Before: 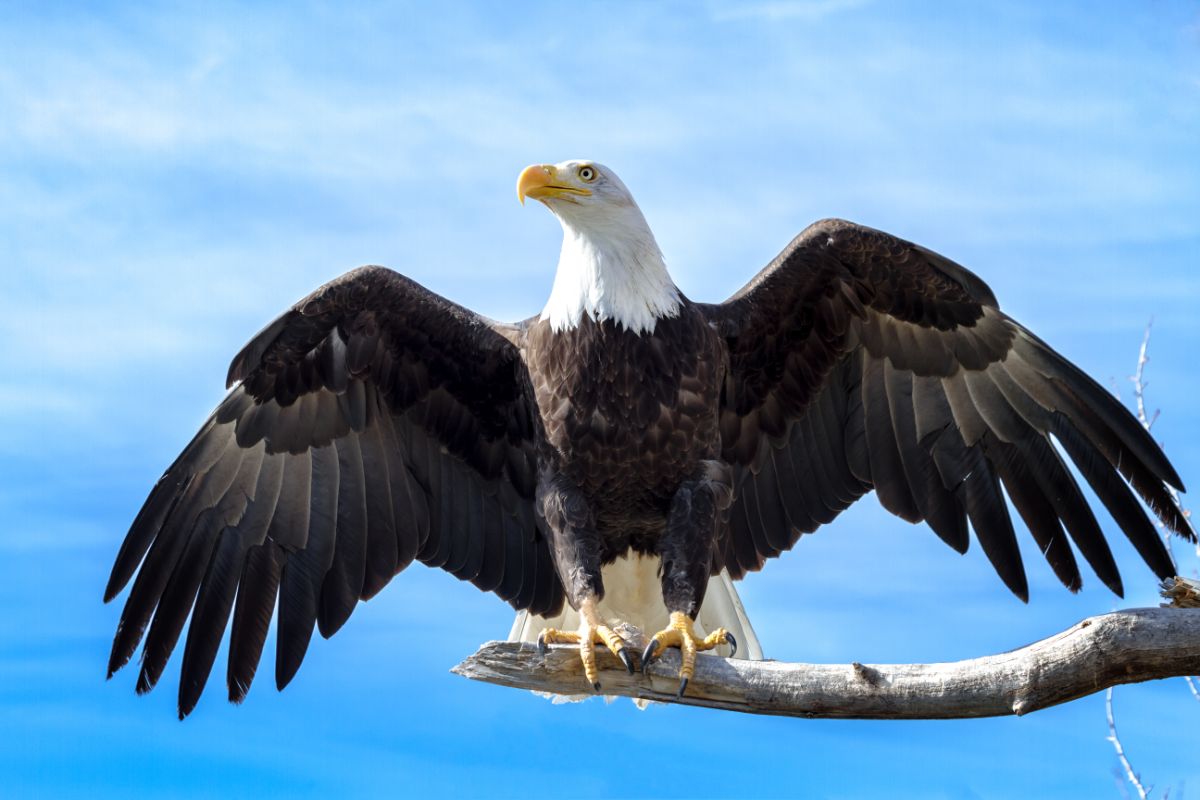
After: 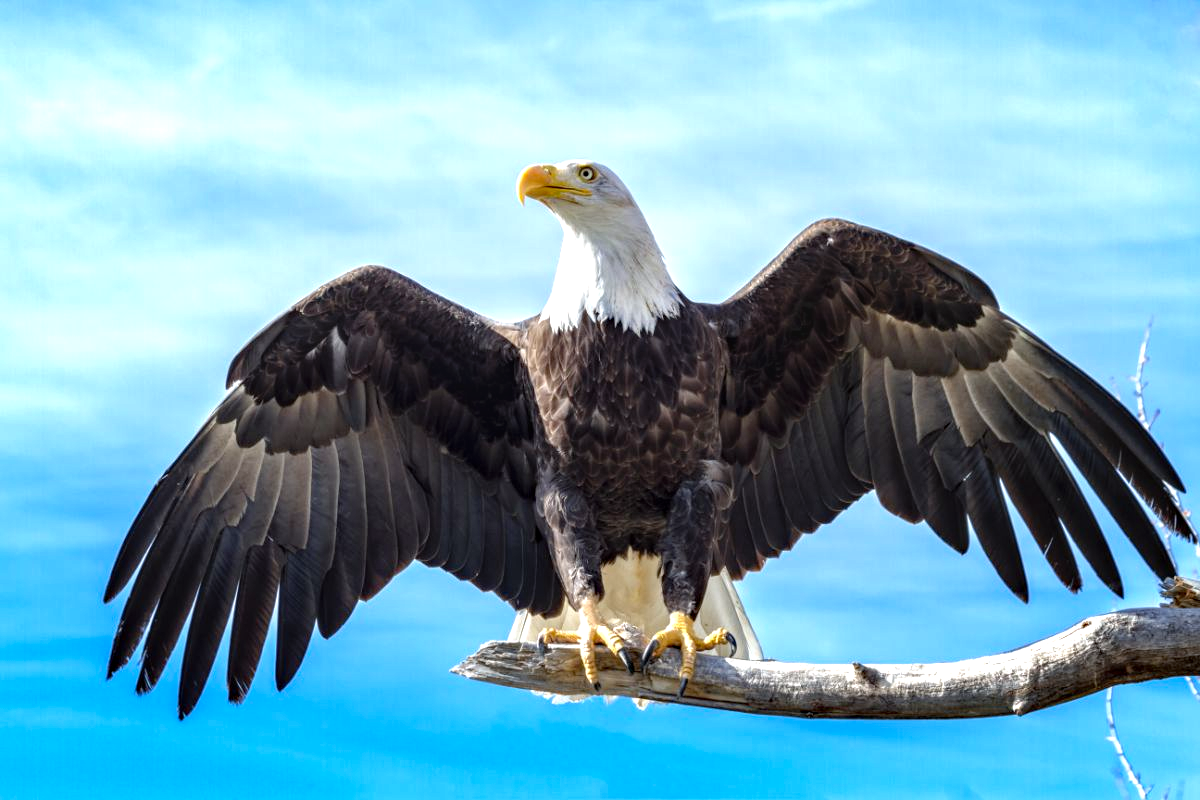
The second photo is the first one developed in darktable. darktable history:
exposure: black level correction 0.001, exposure 0.499 EV, compensate exposure bias true, compensate highlight preservation false
local contrast: on, module defaults
haze removal: compatibility mode true, adaptive false
